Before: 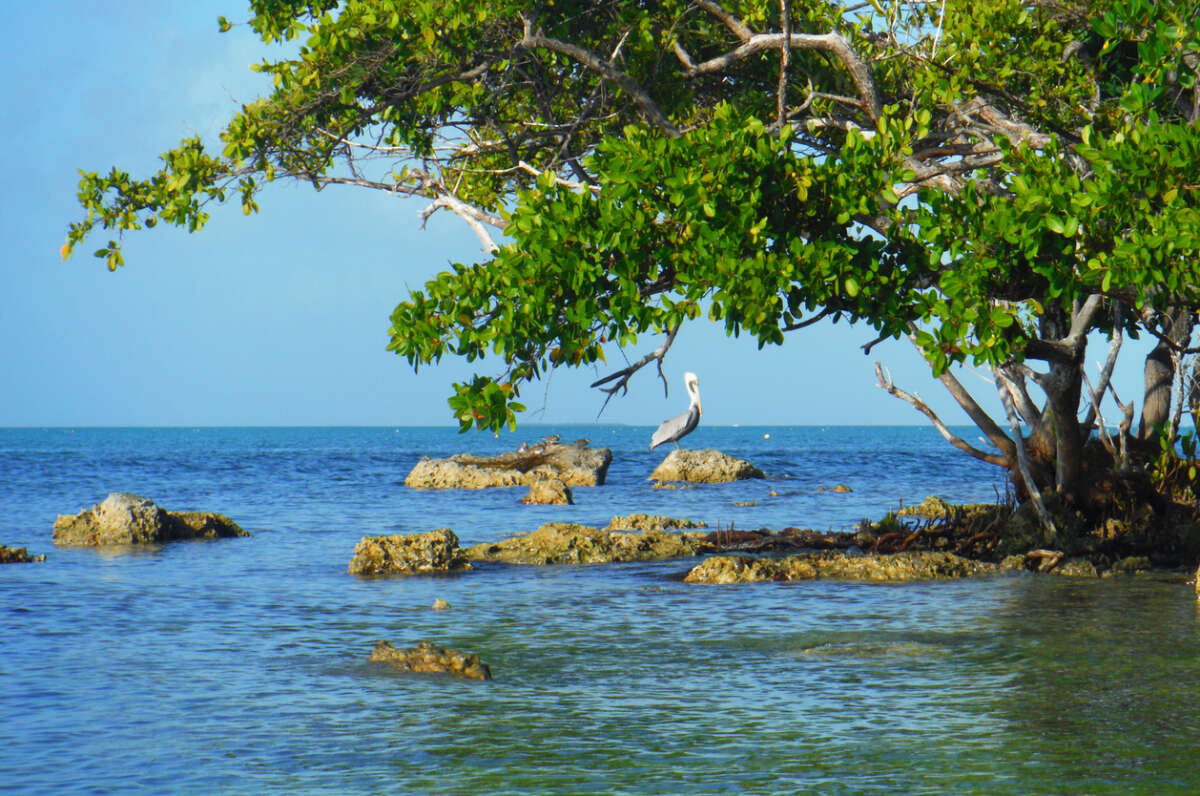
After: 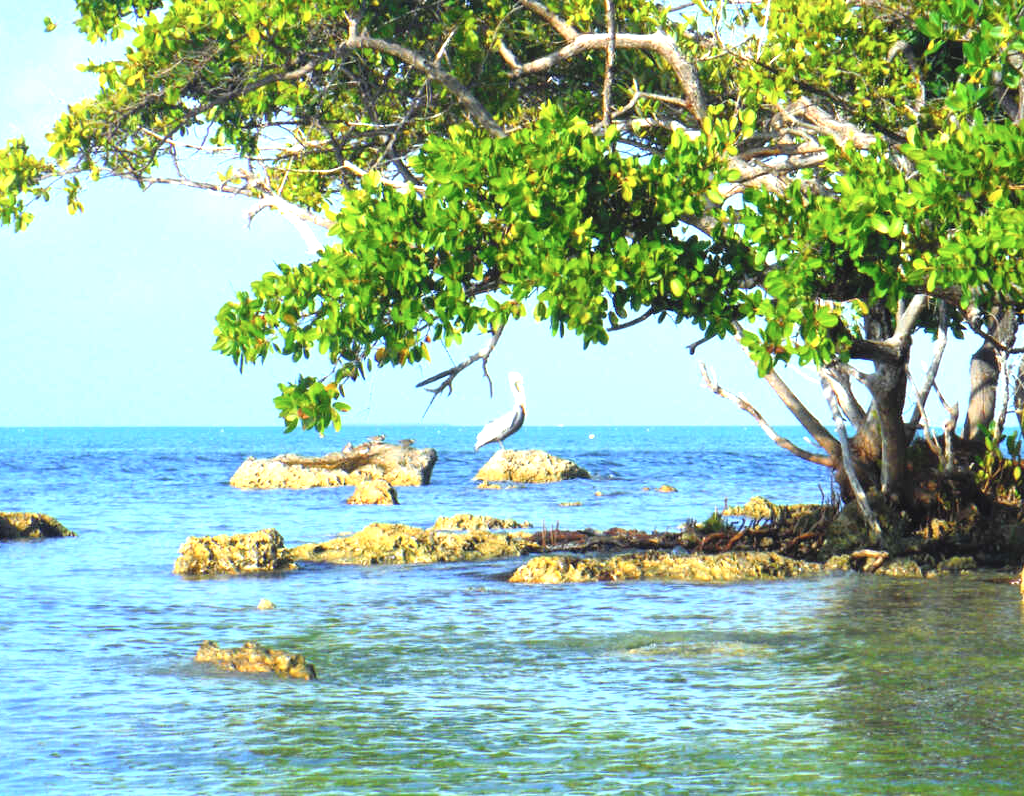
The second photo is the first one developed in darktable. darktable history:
levels: black 0.026%, levels [0, 0.394, 0.787]
contrast brightness saturation: contrast 0.145, brightness 0.207
crop and rotate: left 14.663%
